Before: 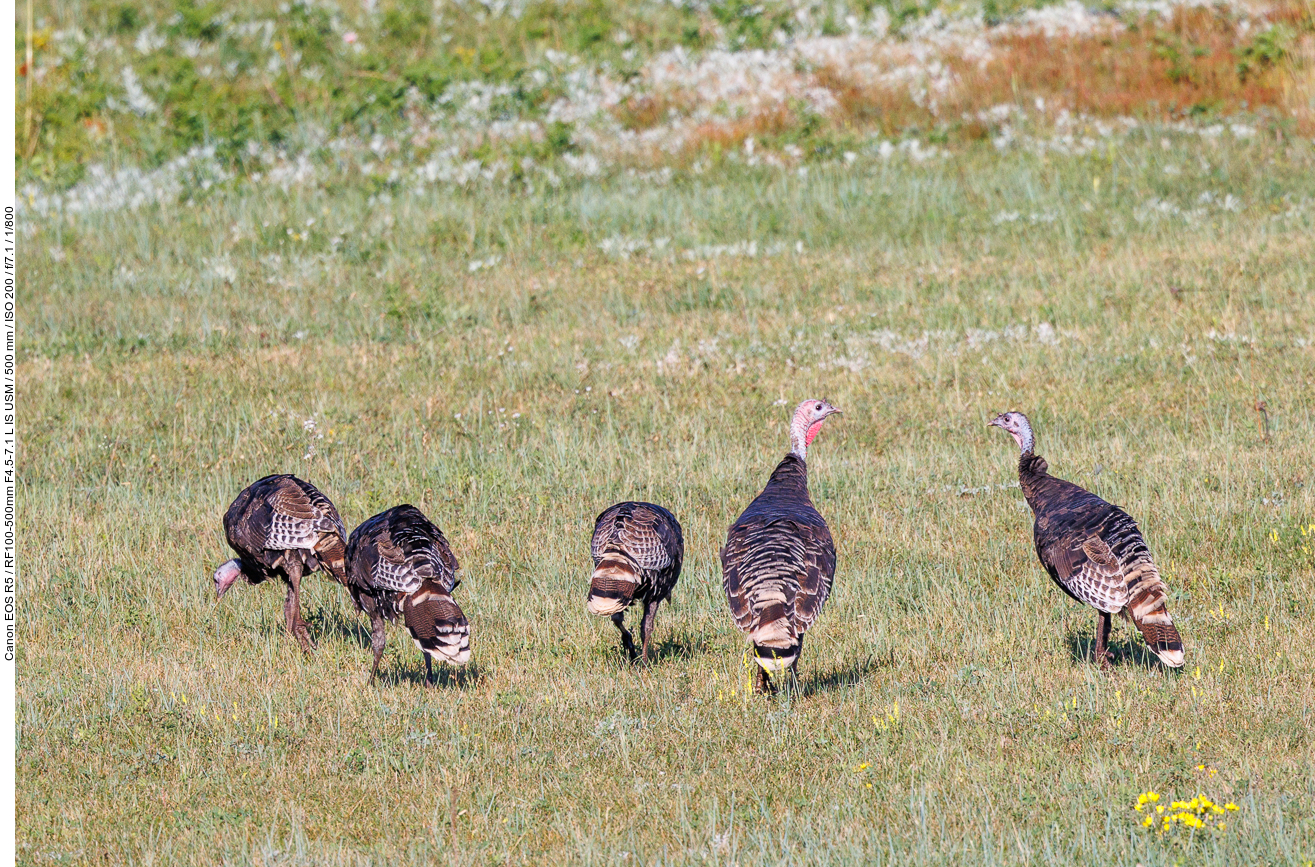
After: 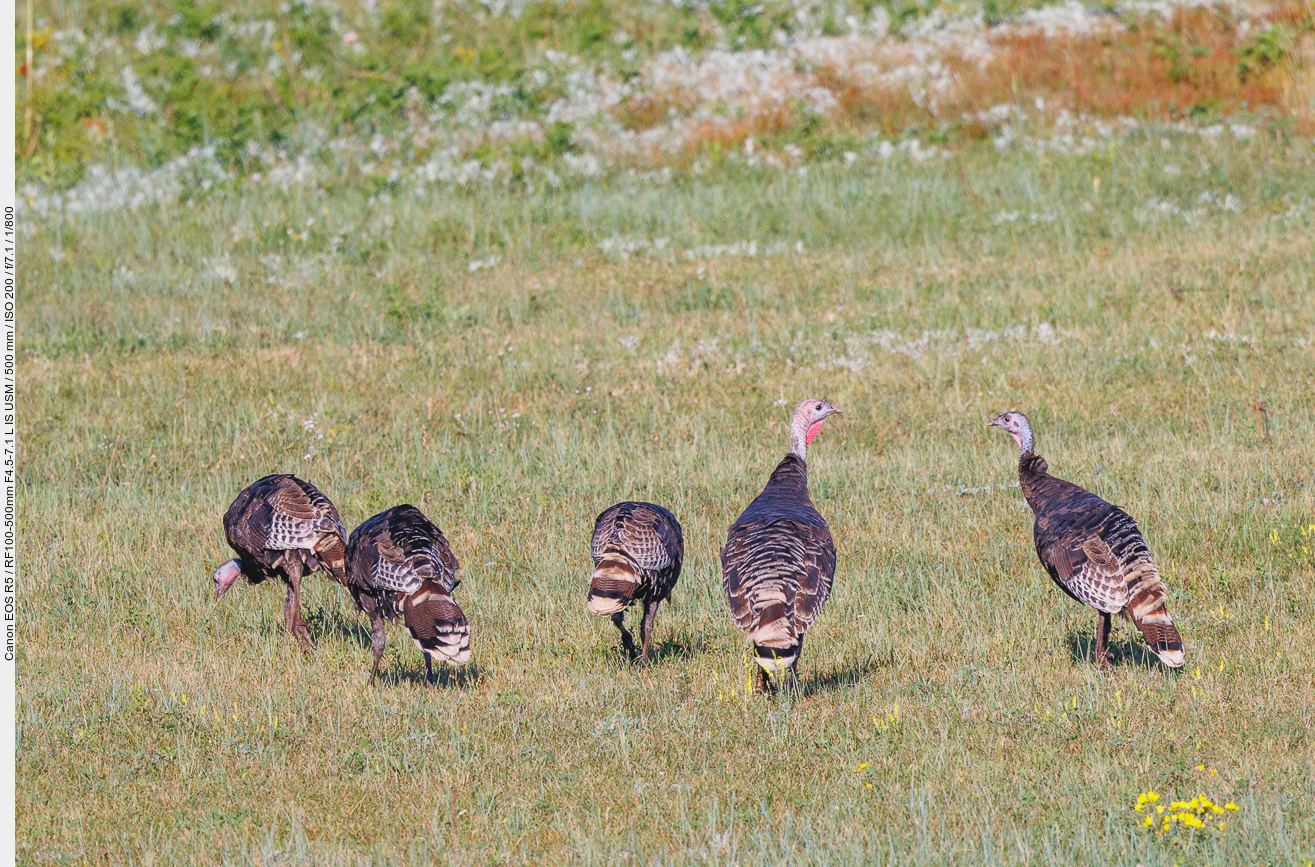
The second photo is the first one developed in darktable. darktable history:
contrast brightness saturation: contrast -0.118
